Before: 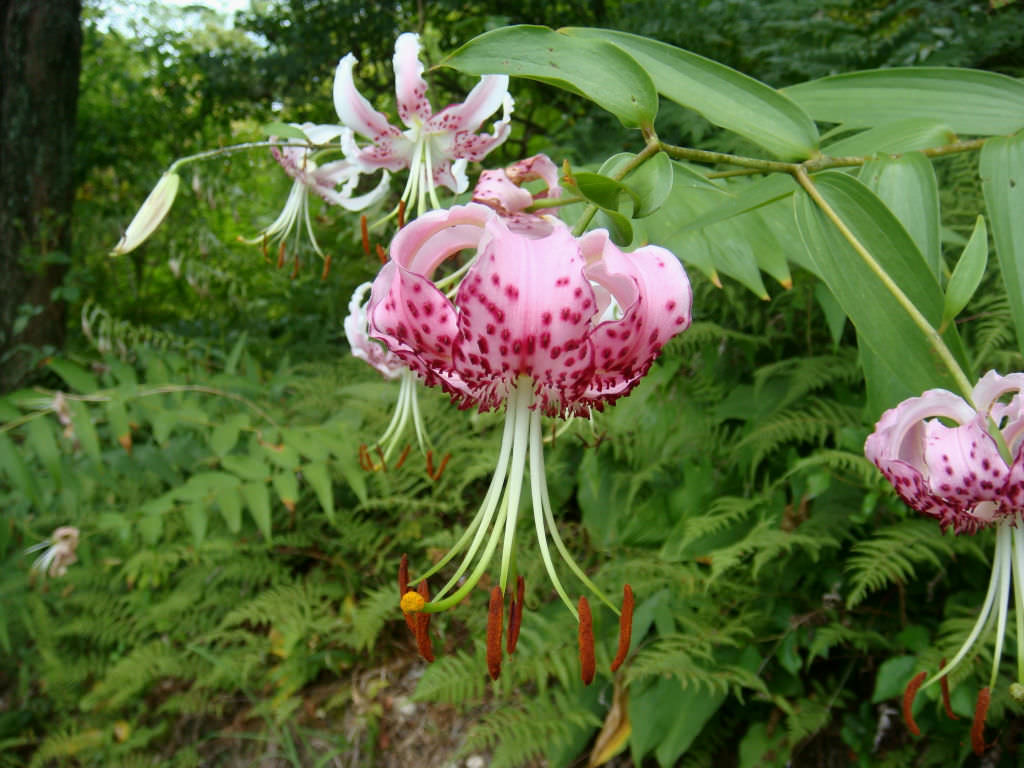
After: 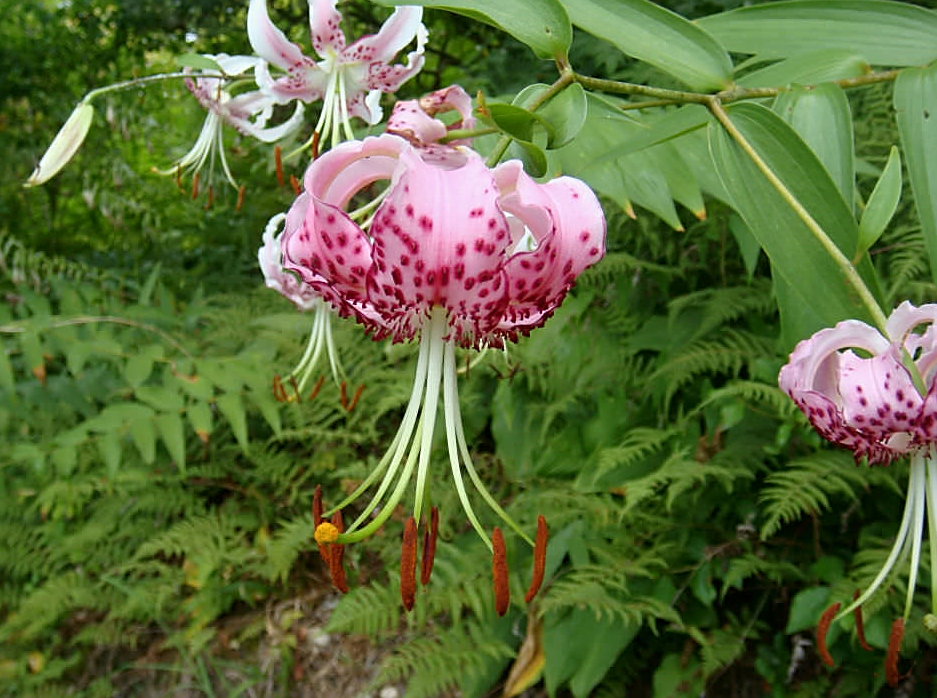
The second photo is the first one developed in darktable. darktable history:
crop and rotate: left 8.493%, top 8.987%
sharpen: on, module defaults
